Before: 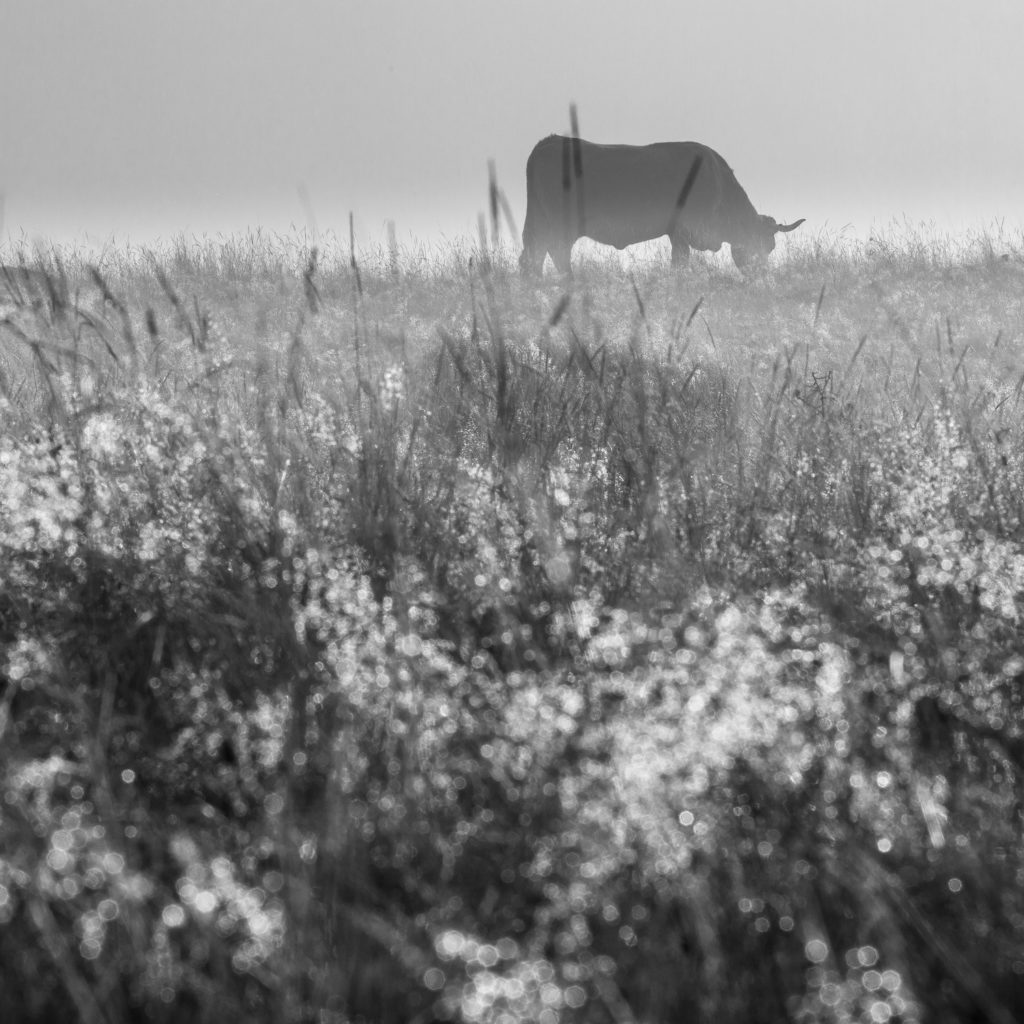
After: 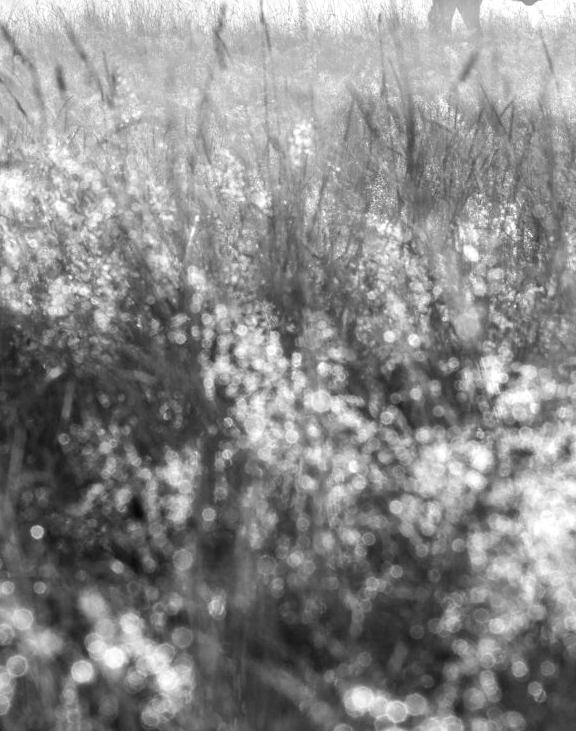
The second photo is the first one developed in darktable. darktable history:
tone equalizer: -8 EV -0.417 EV, -7 EV -0.389 EV, -6 EV -0.333 EV, -5 EV -0.222 EV, -3 EV 0.222 EV, -2 EV 0.333 EV, -1 EV 0.389 EV, +0 EV 0.417 EV, edges refinement/feathering 500, mask exposure compensation -1.57 EV, preserve details no
crop: left 8.966%, top 23.852%, right 34.699%, bottom 4.703%
color balance rgb: perceptual saturation grading › global saturation 20%, perceptual saturation grading › highlights -25%, perceptual saturation grading › shadows 50%
